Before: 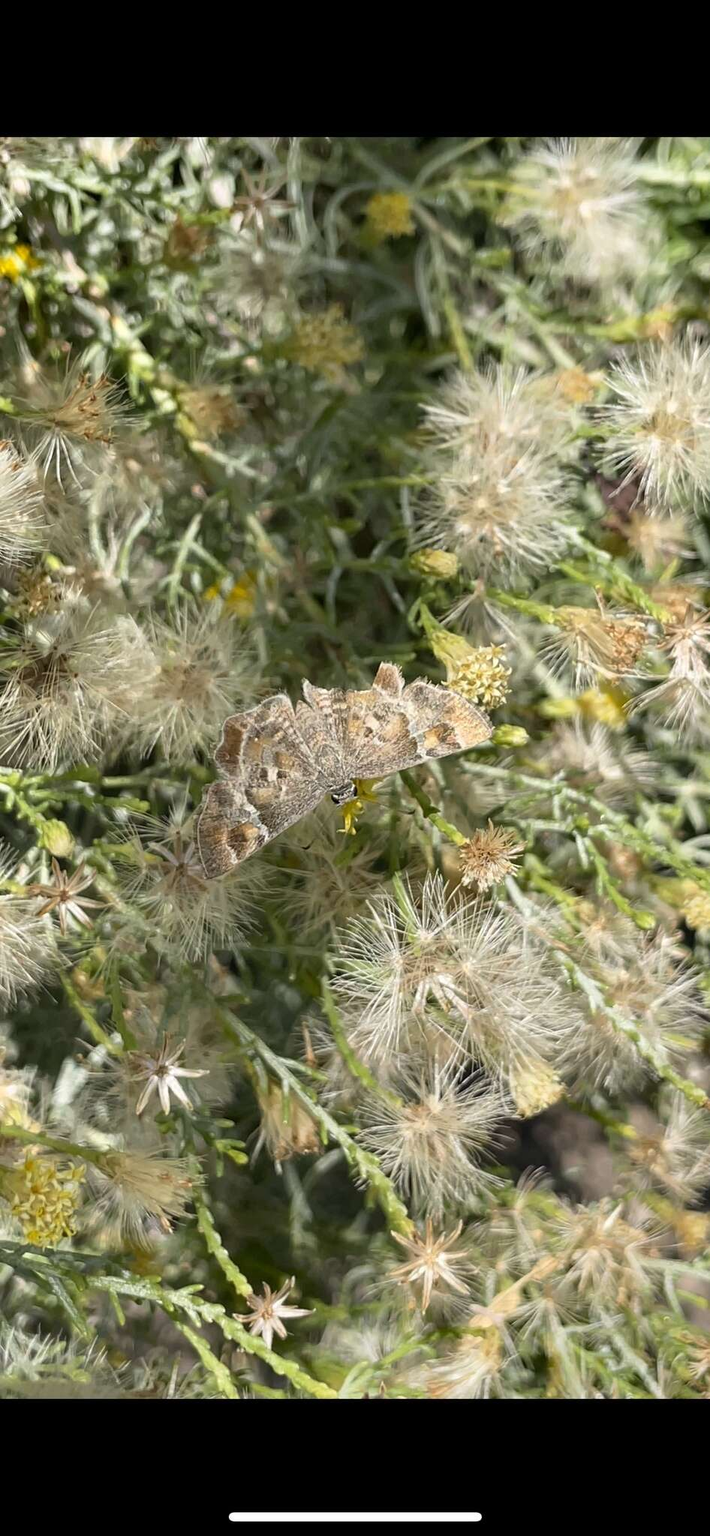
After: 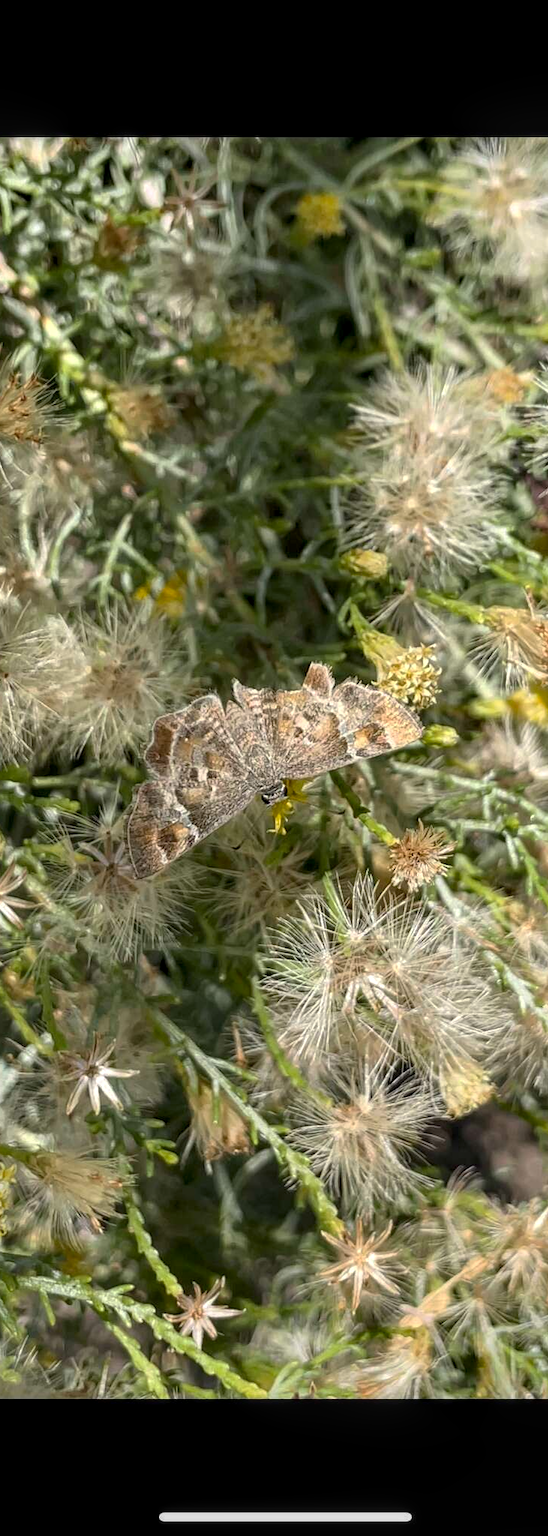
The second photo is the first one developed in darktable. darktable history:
crop: left 9.873%, right 12.823%
base curve: curves: ch0 [(0, 0) (0.74, 0.67) (1, 1)], preserve colors none
local contrast: detail 130%
